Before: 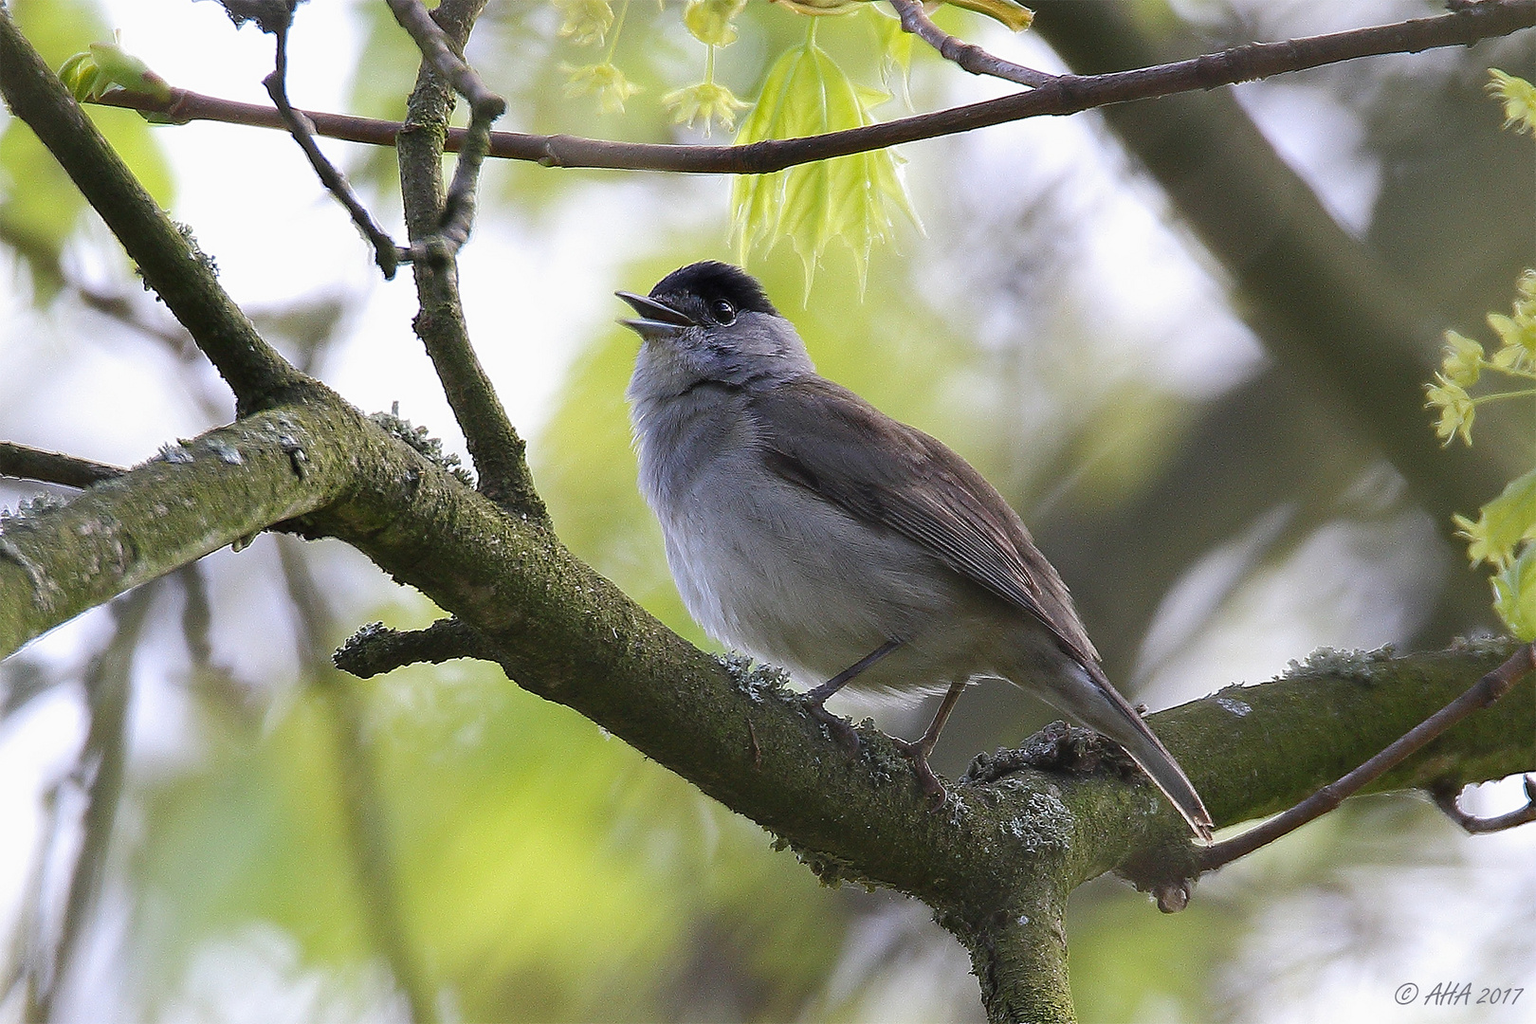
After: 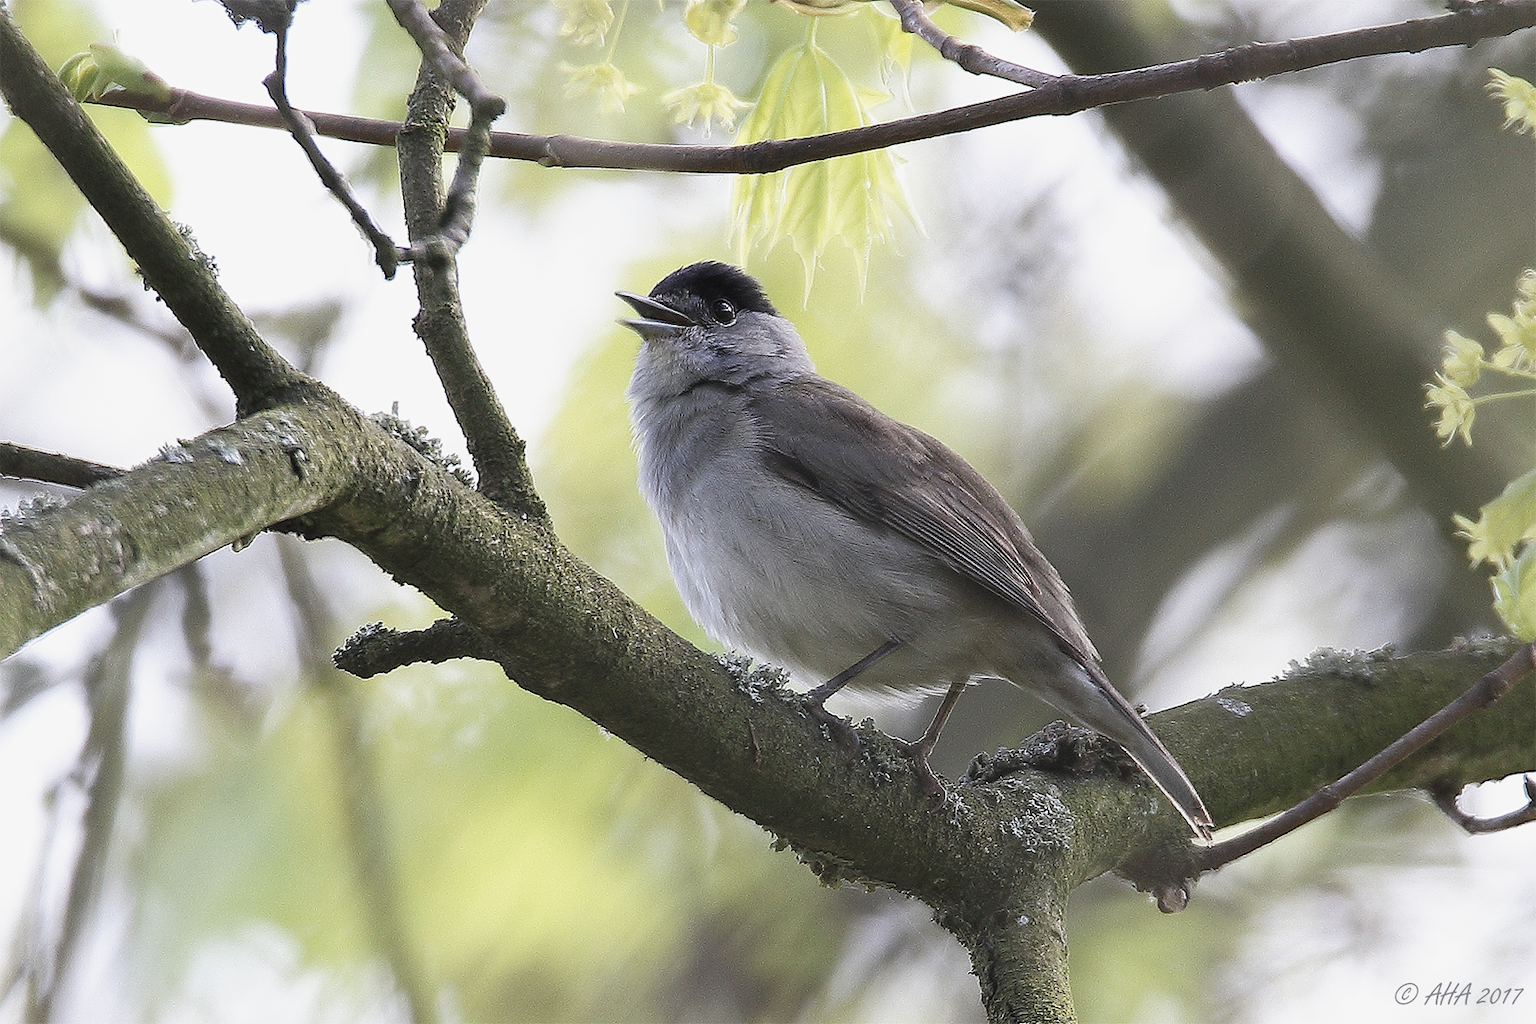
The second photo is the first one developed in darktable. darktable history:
contrast brightness saturation: contrast -0.05, saturation -0.41
base curve: curves: ch0 [(0, 0) (0.688, 0.865) (1, 1)], preserve colors none
